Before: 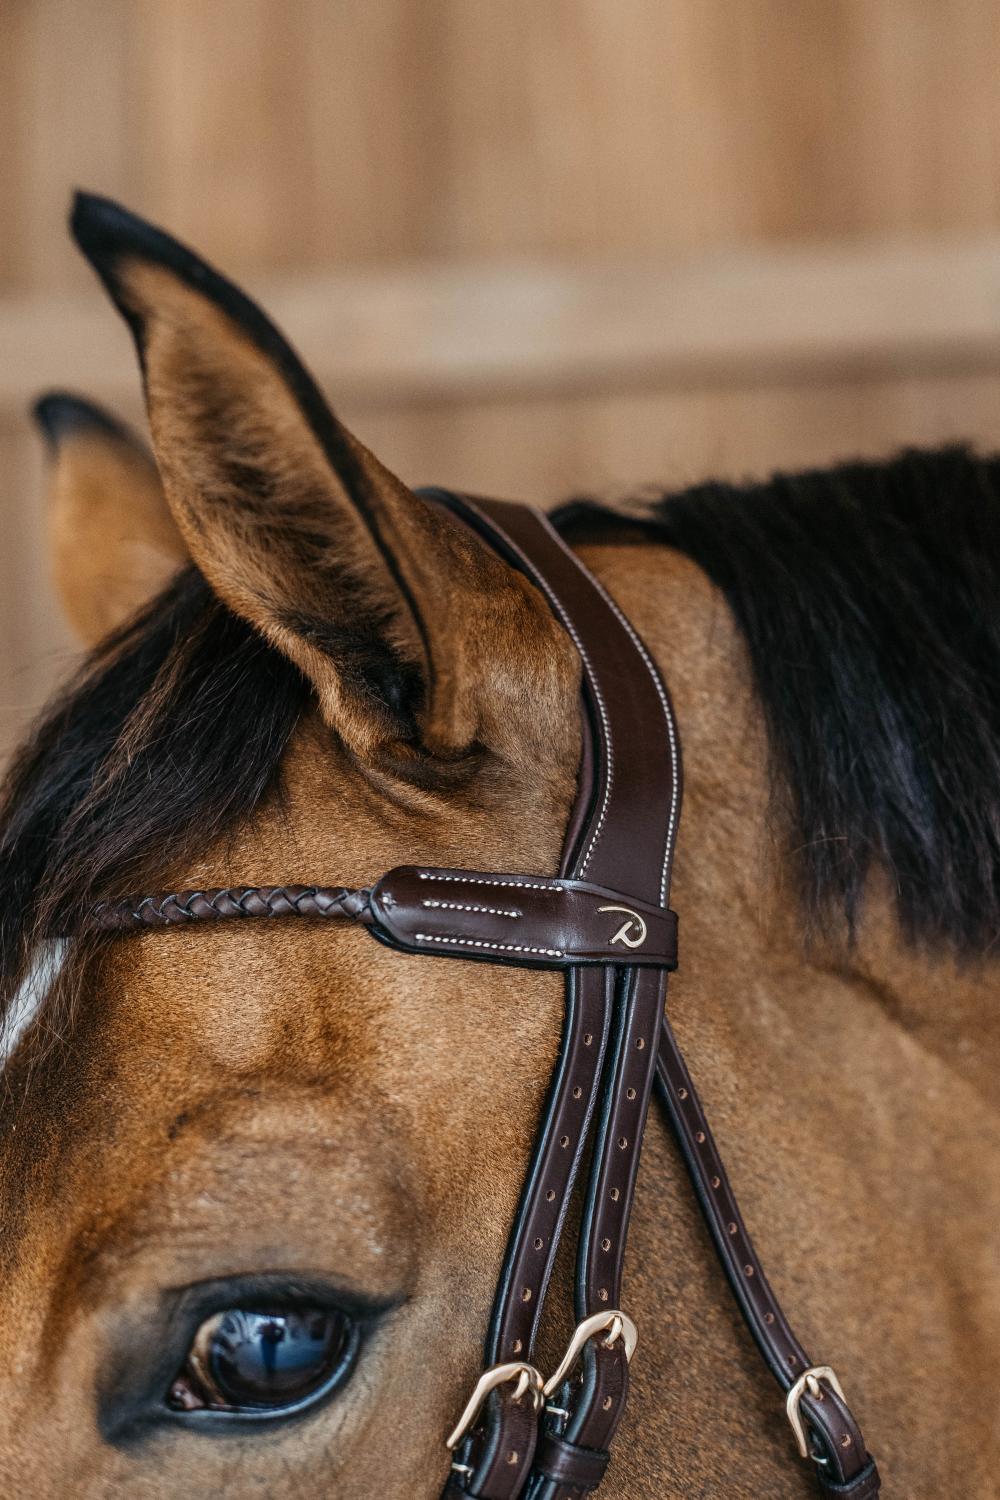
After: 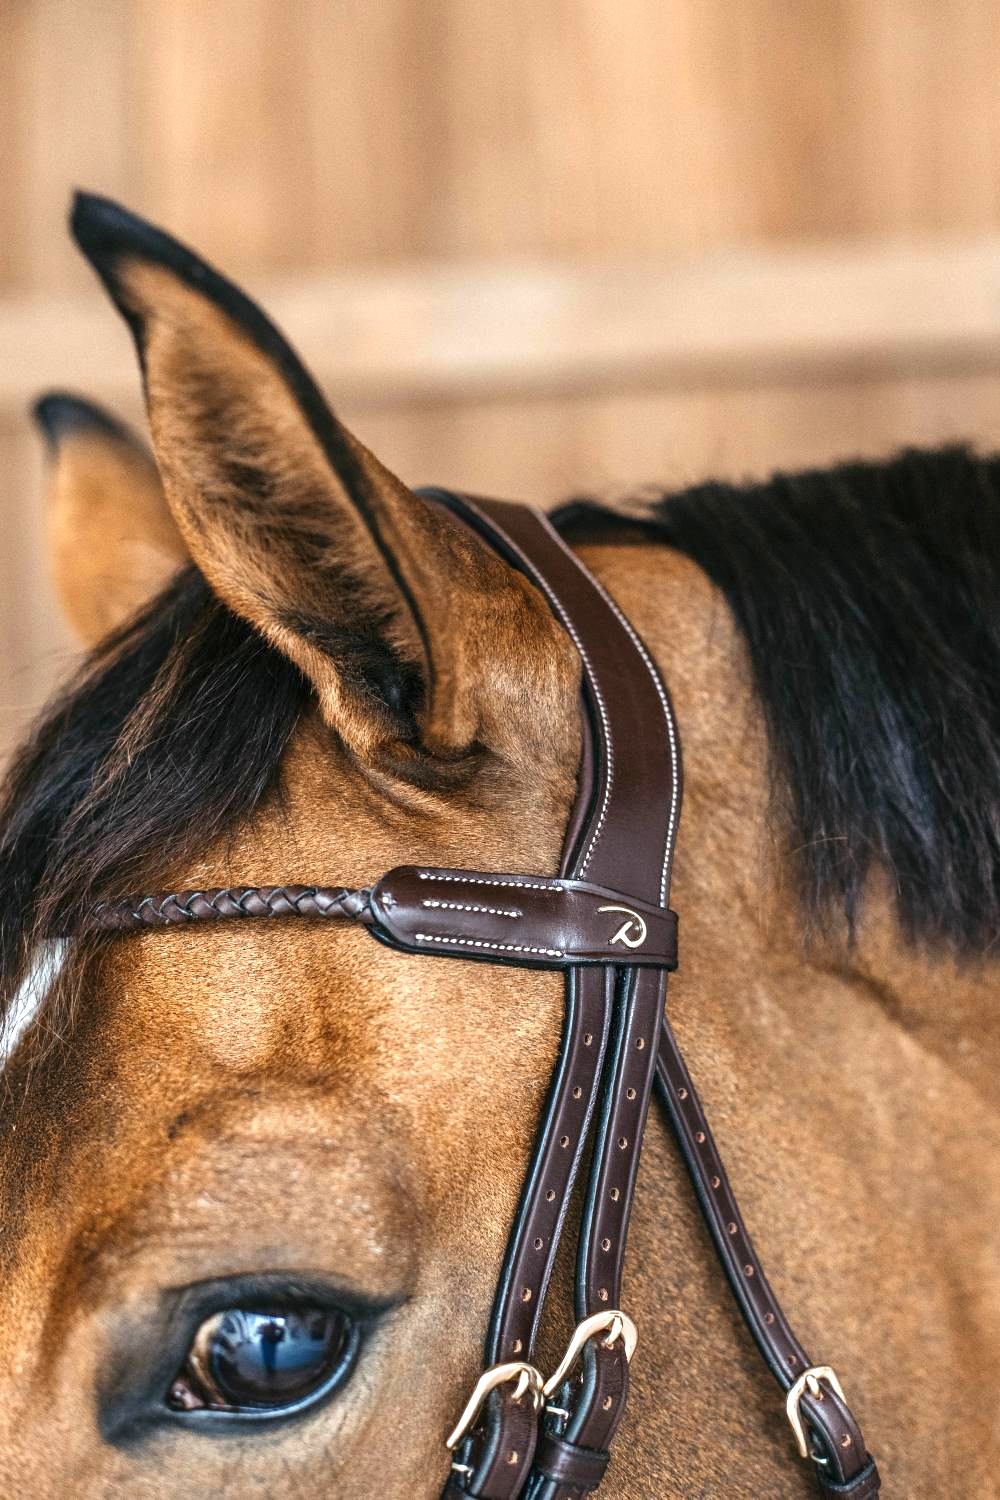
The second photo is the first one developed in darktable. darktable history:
exposure: black level correction 0, exposure 0.947 EV, compensate exposure bias true, compensate highlight preservation false
